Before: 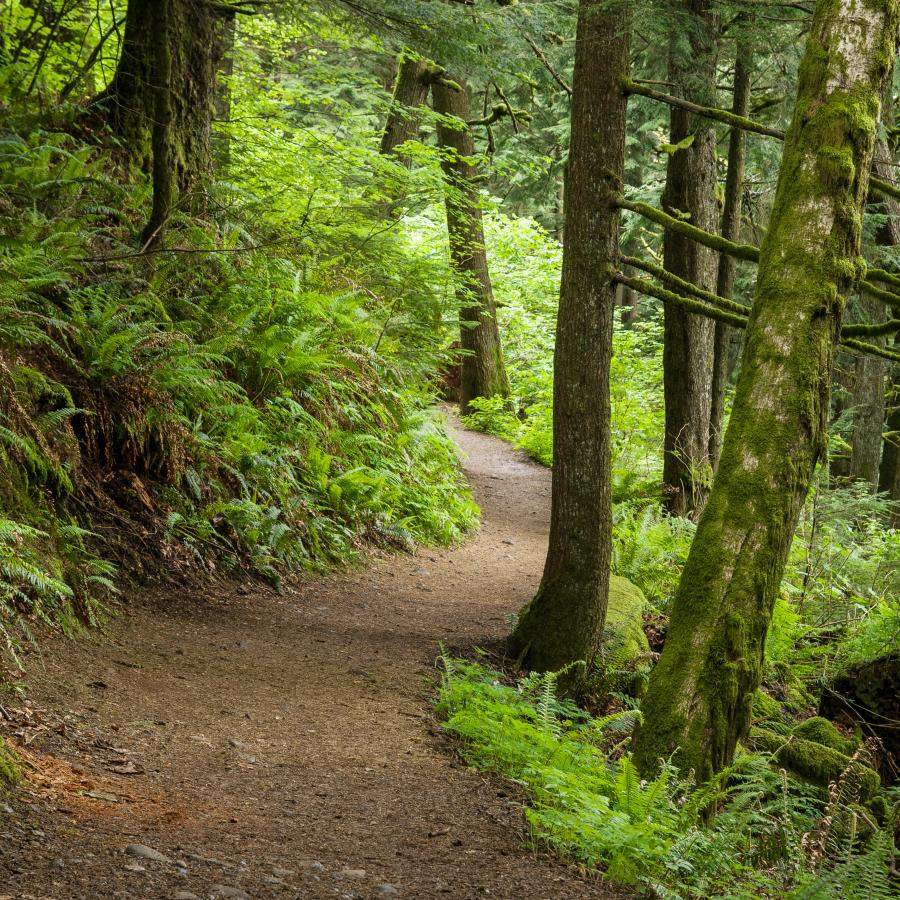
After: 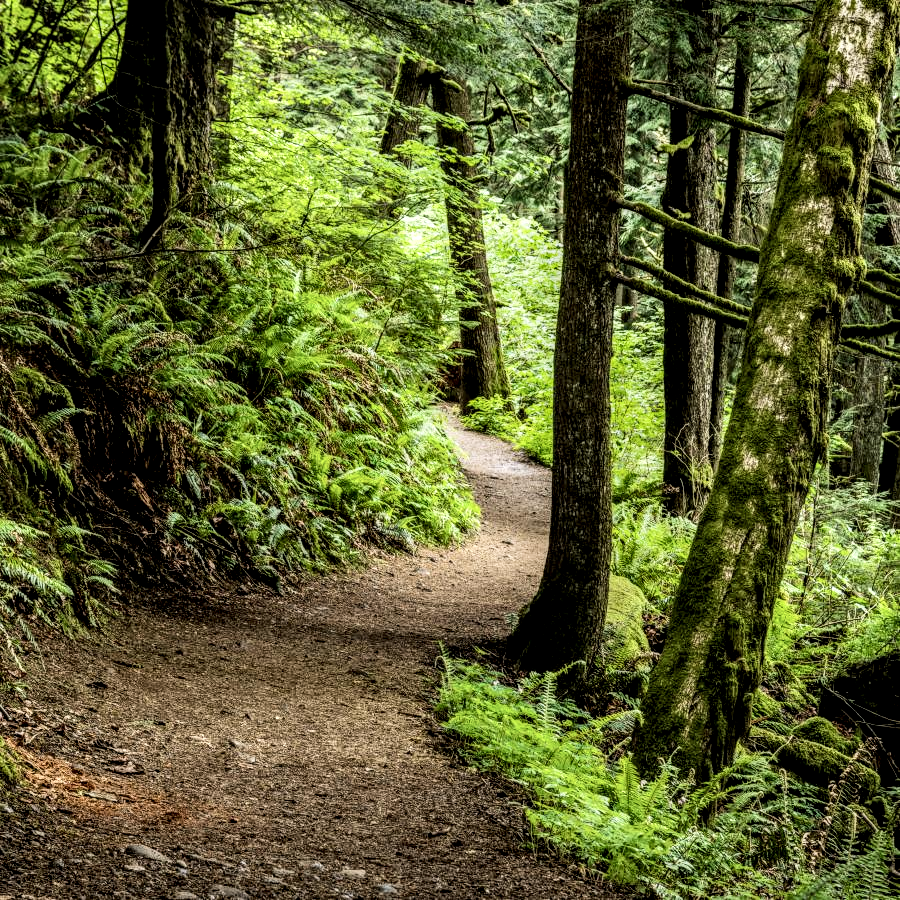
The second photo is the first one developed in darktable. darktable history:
filmic rgb: black relative exposure -7.5 EV, white relative exposure 5 EV, hardness 3.31, contrast 1.3, contrast in shadows safe
local contrast: highlights 19%, detail 186%
